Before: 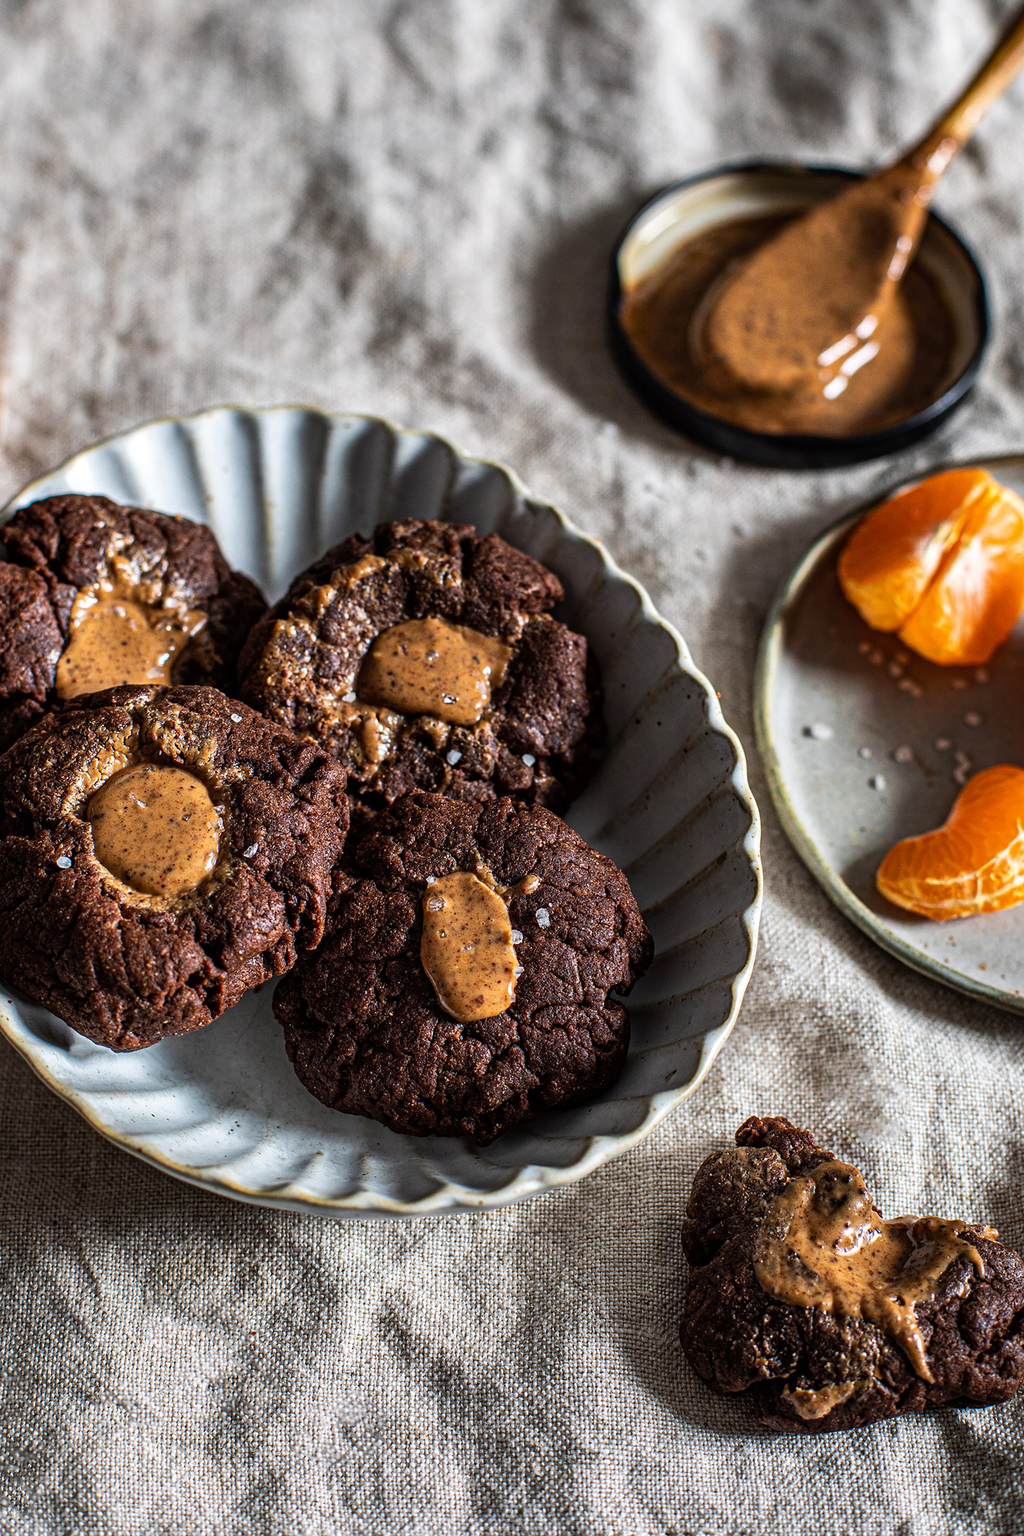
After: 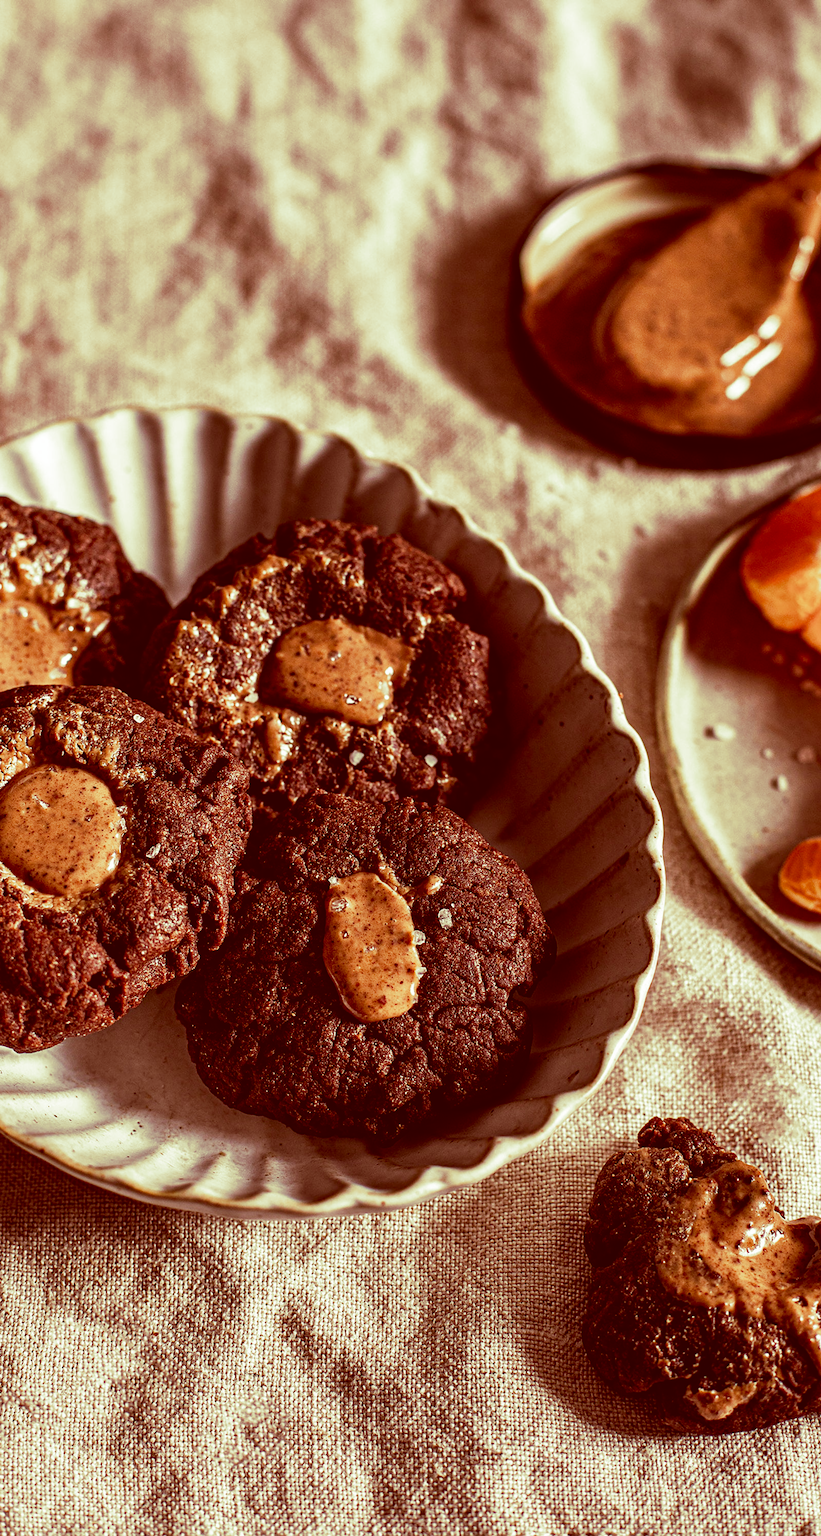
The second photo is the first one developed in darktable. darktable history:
split-toning: shadows › hue 290.82°, shadows › saturation 0.34, highlights › saturation 0.38, balance 0, compress 50%
color correction: highlights a* 9.03, highlights b* 8.71, shadows a* 40, shadows b* 40, saturation 0.8
crop and rotate: left 9.597%, right 10.195%
